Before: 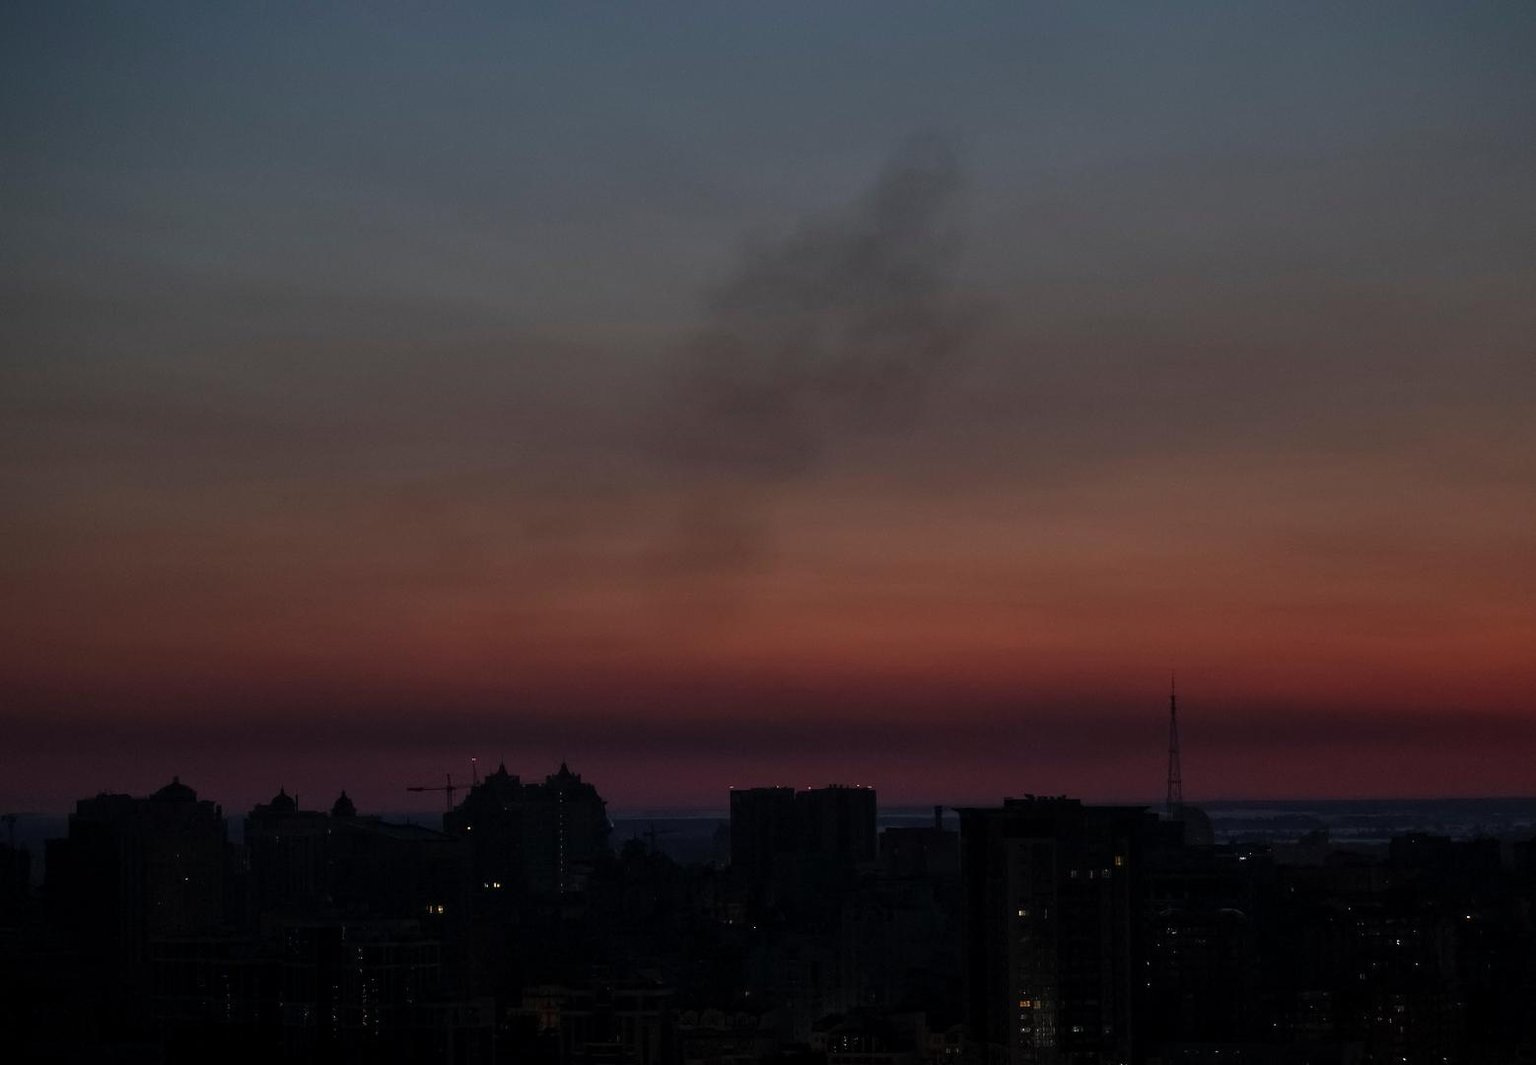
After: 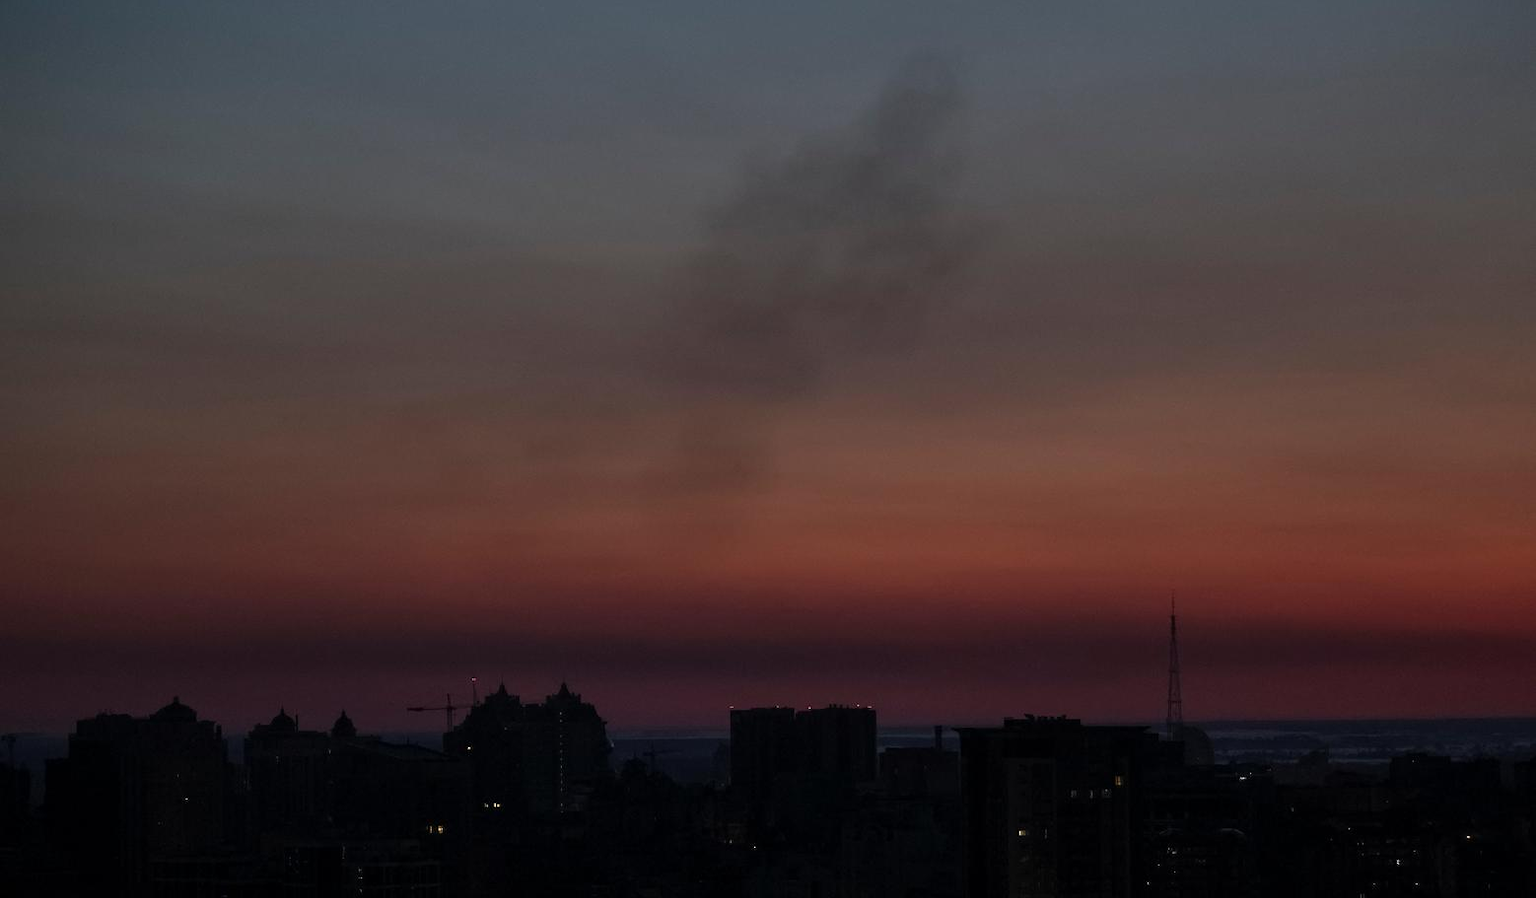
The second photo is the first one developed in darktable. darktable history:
crop: top 7.558%, bottom 8.029%
